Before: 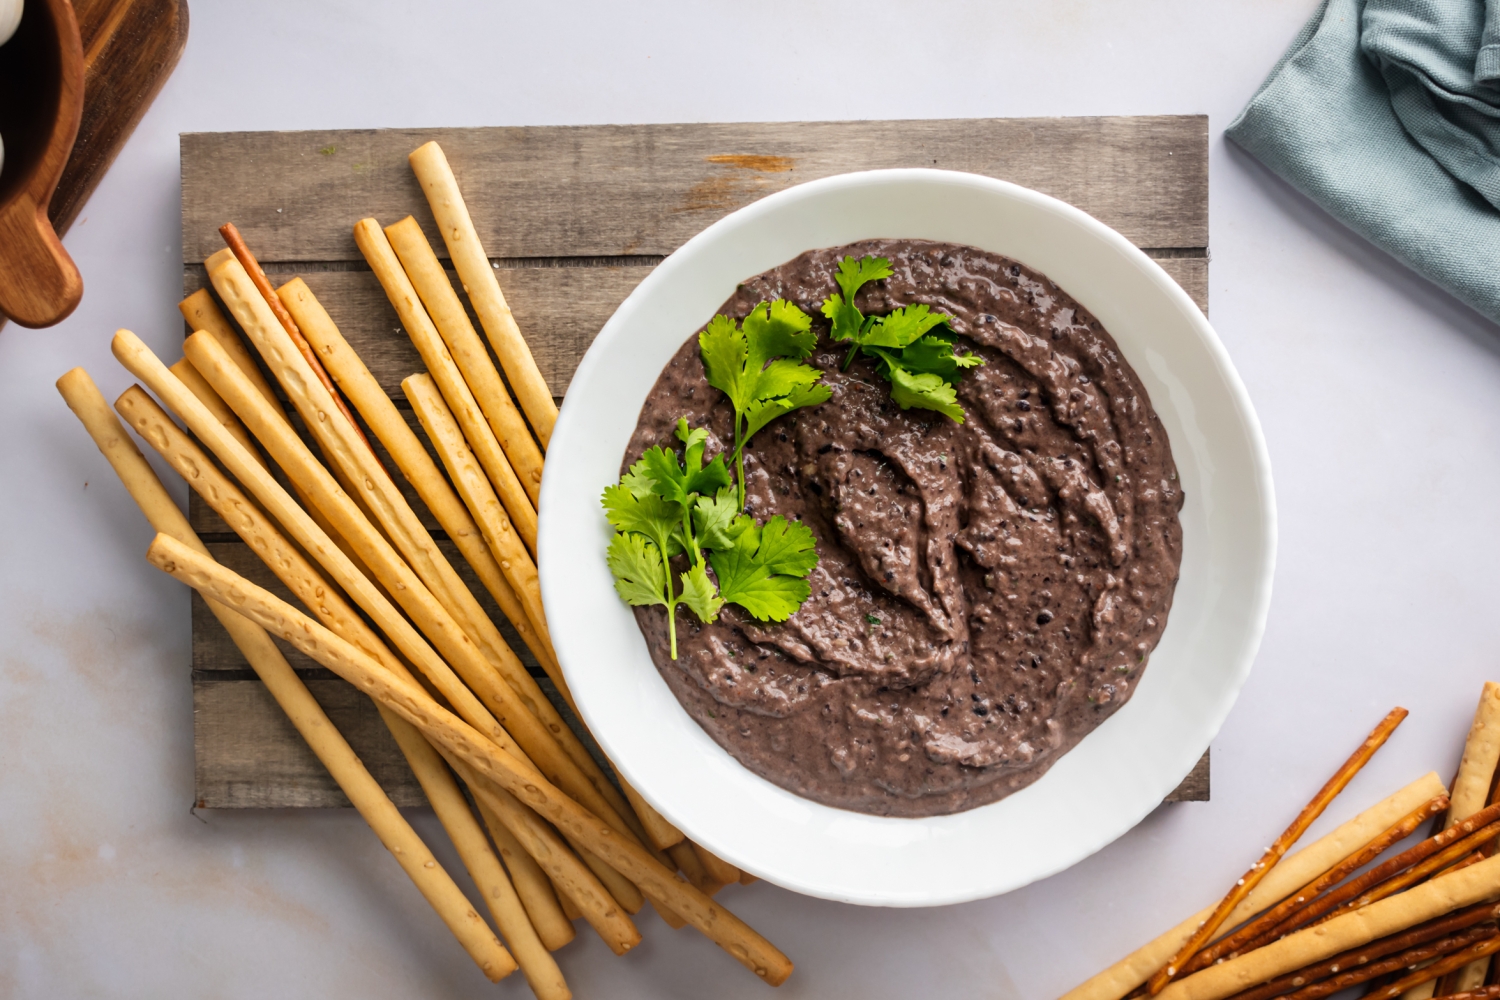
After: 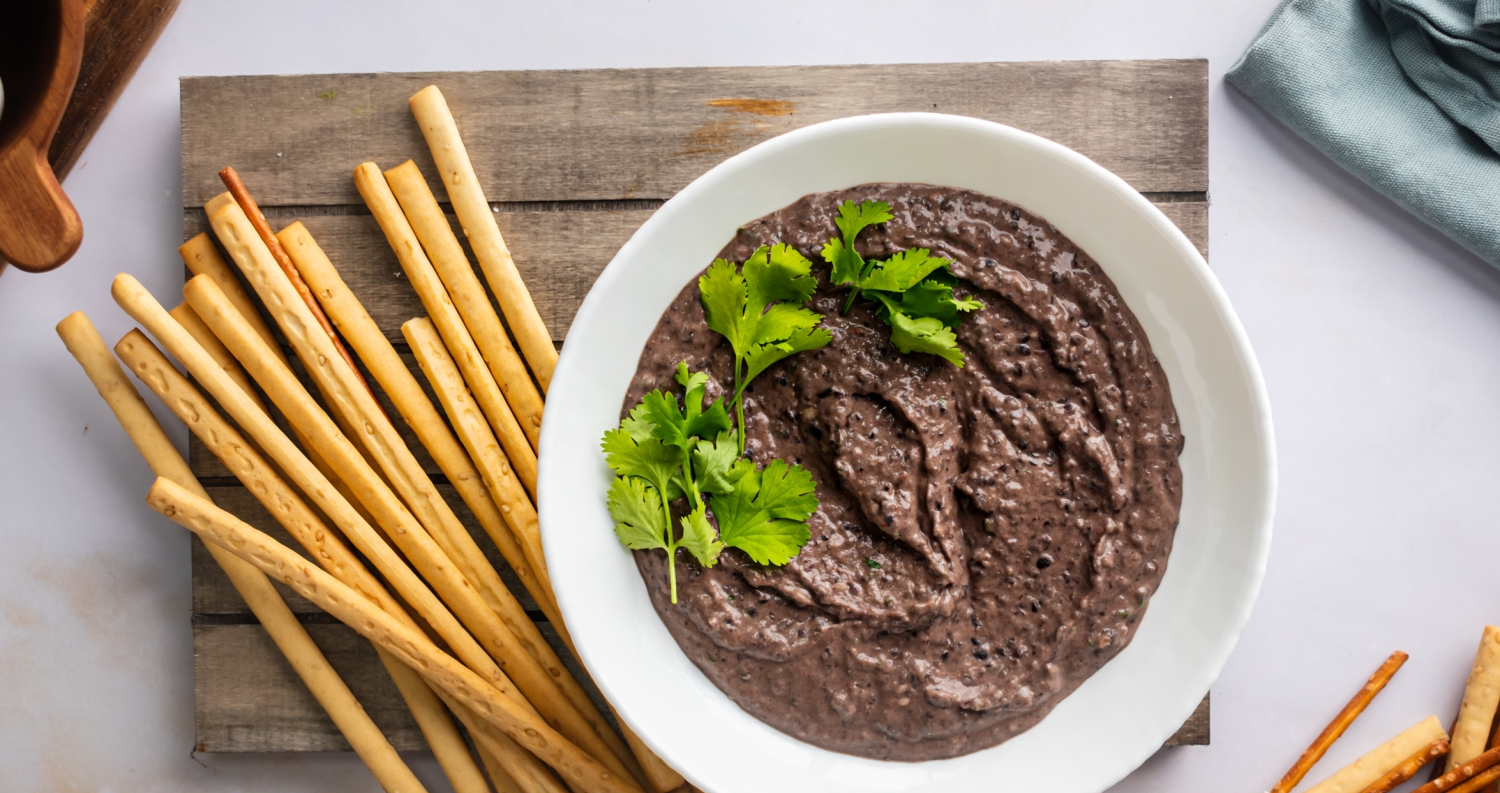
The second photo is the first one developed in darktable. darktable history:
crop and rotate: top 5.663%, bottom 14.983%
